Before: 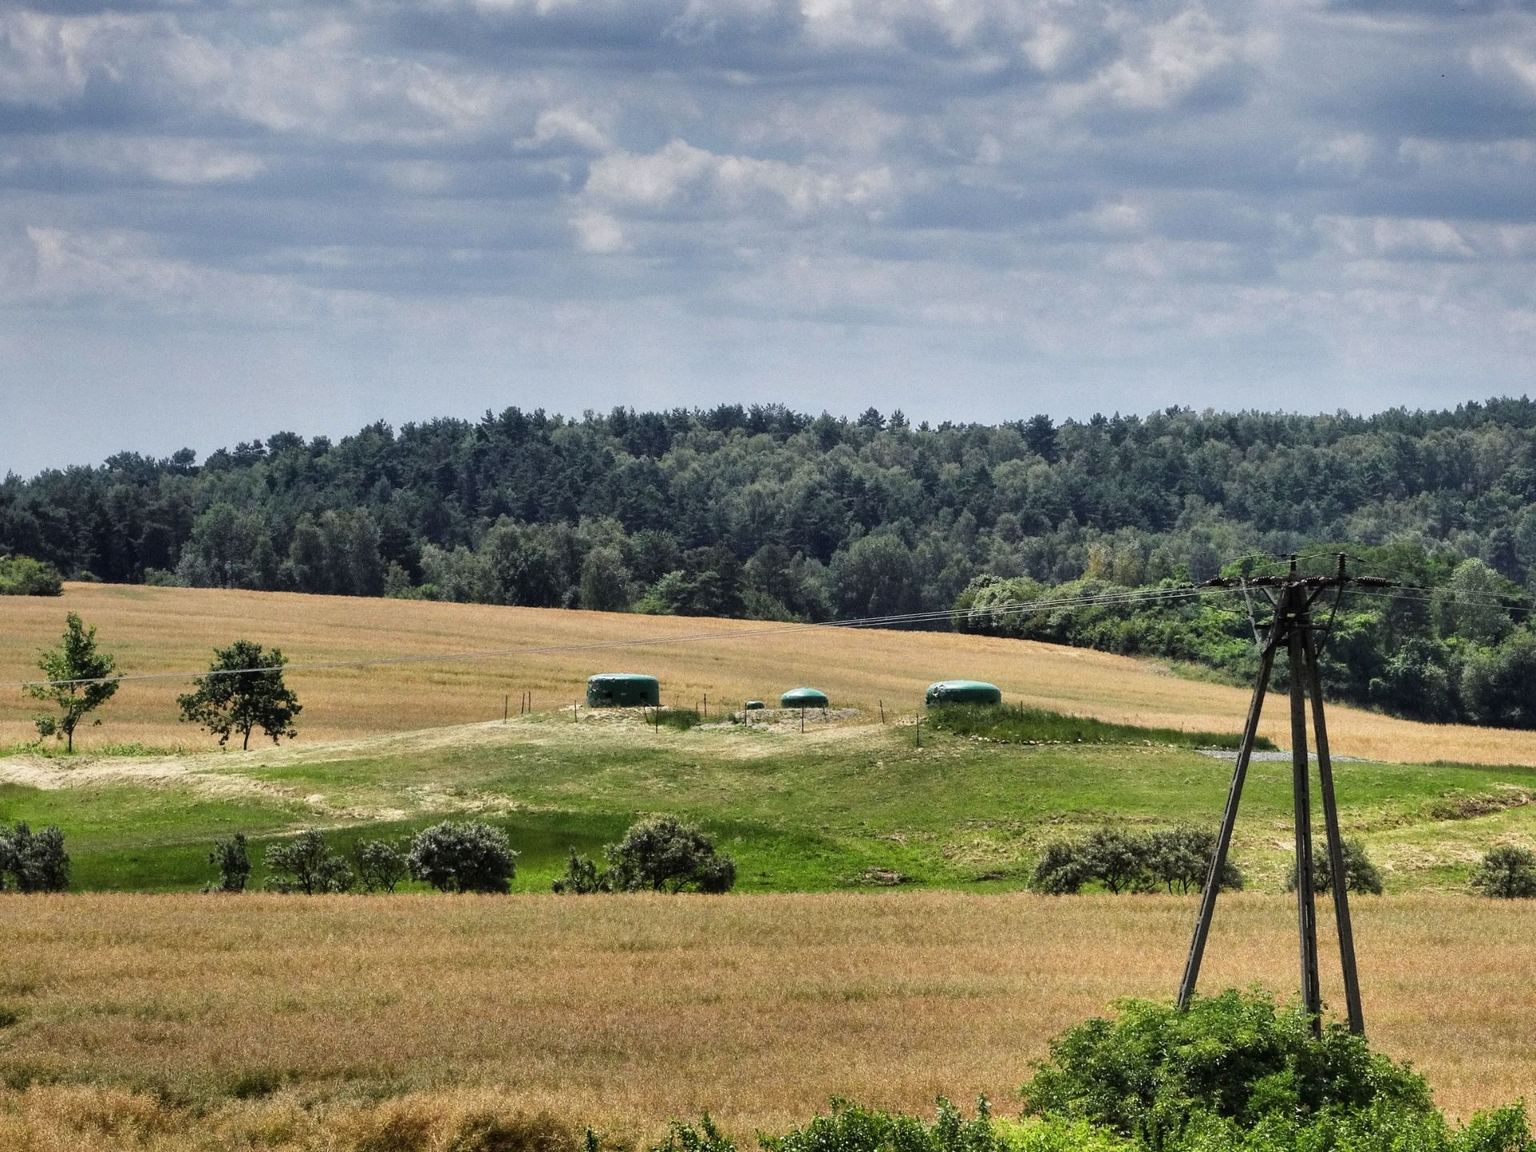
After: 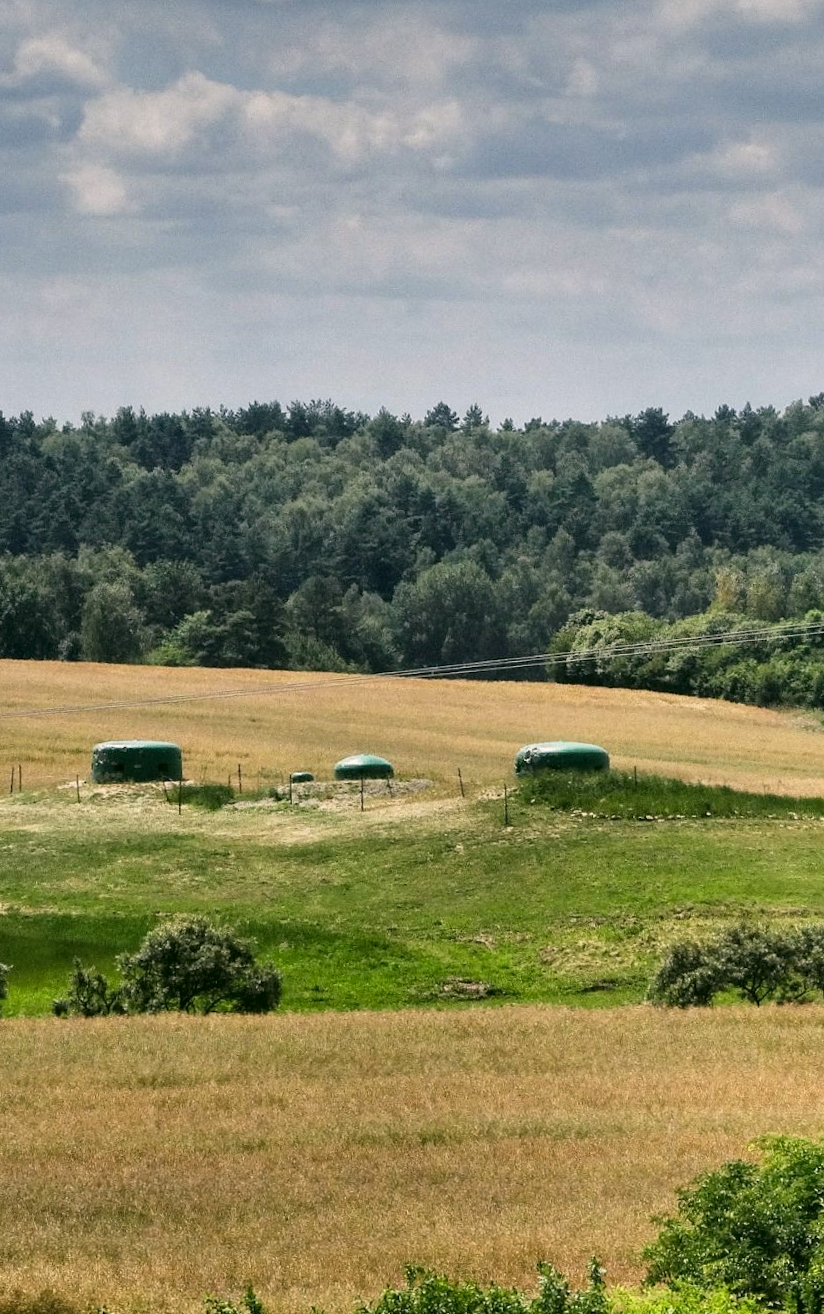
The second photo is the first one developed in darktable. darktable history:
color correction: highlights a* 4.02, highlights b* 4.98, shadows a* -7.55, shadows b* 4.98
crop: left 33.452%, top 6.025%, right 23.155%
rotate and perspective: rotation -1°, crop left 0.011, crop right 0.989, crop top 0.025, crop bottom 0.975
white balance: emerald 1
